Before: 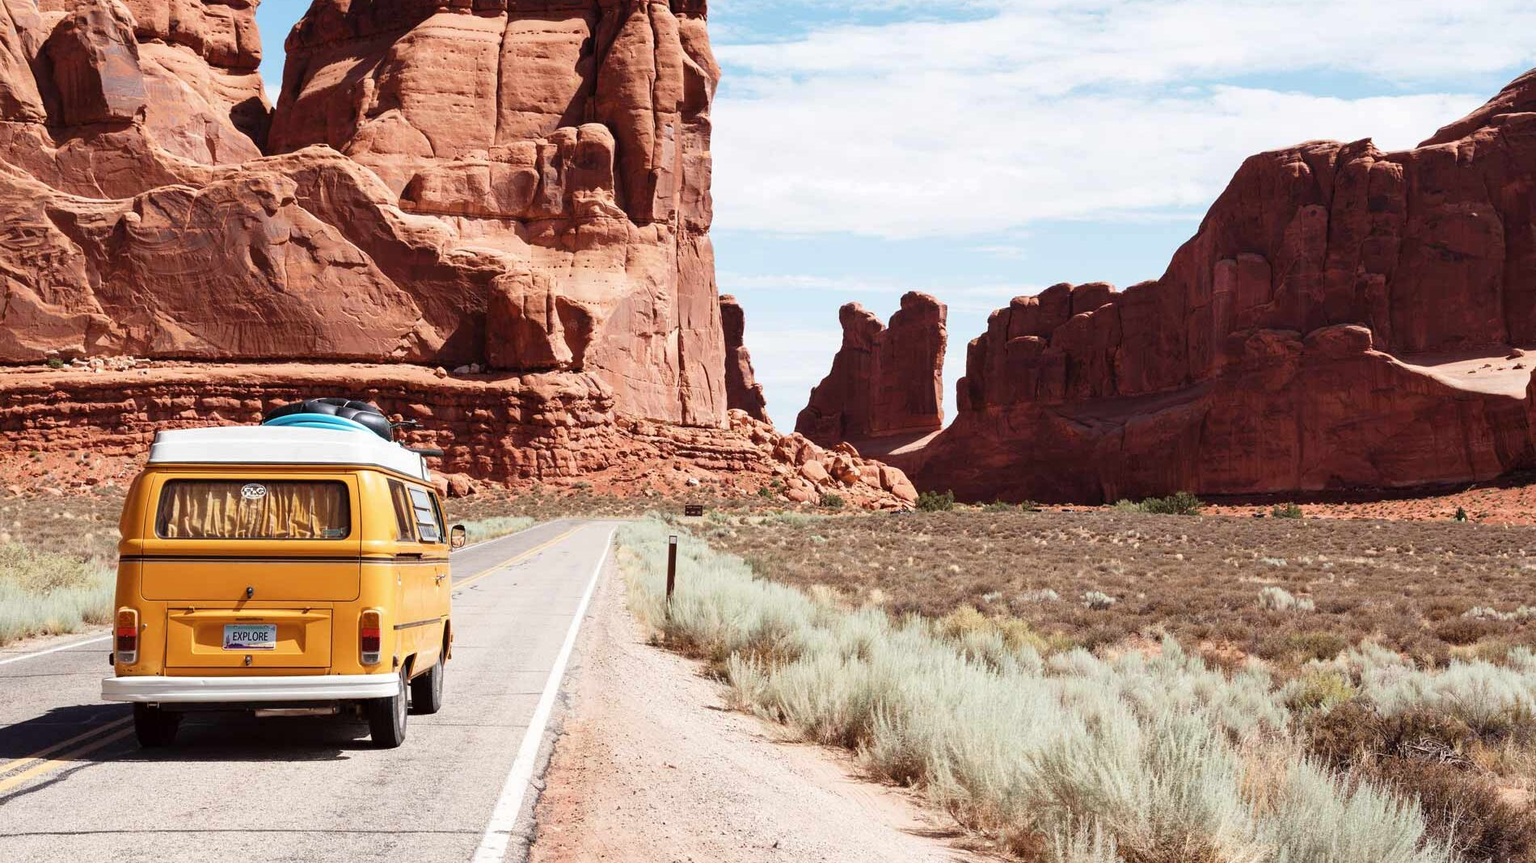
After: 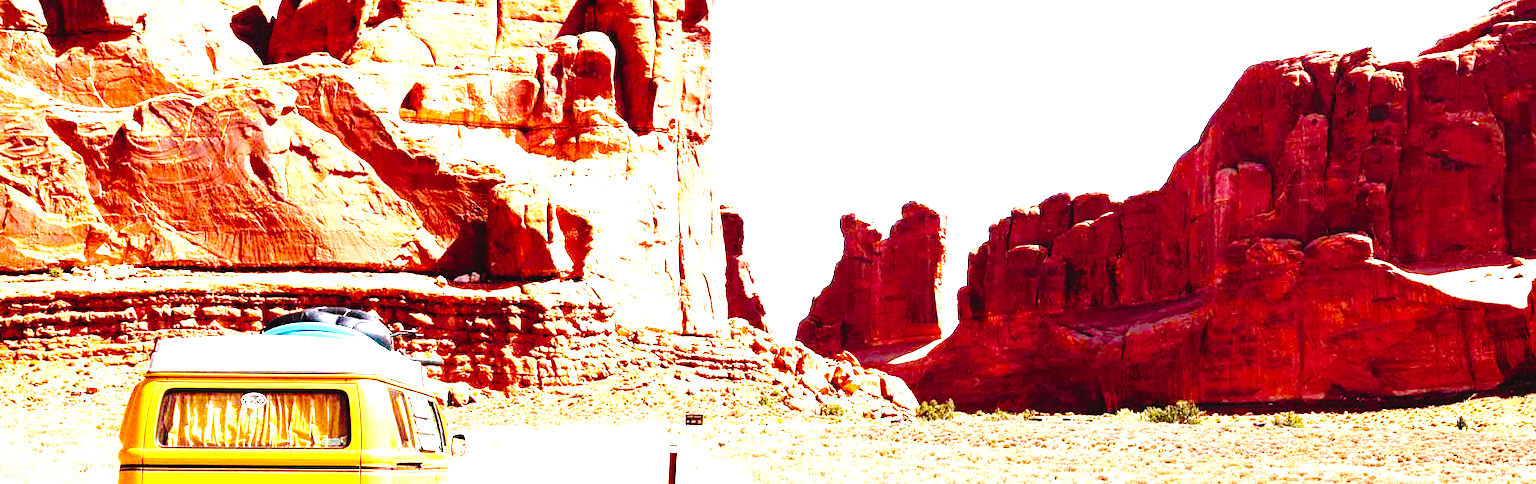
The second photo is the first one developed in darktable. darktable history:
crop and rotate: top 10.605%, bottom 33.274%
grain: coarseness 0.09 ISO
color balance rgb: perceptual saturation grading › global saturation 25%, perceptual brilliance grading › global brilliance 35%, perceptual brilliance grading › highlights 50%, perceptual brilliance grading › mid-tones 60%, perceptual brilliance grading › shadows 35%, global vibrance 20%
tone curve: curves: ch0 [(0, 0) (0.003, 0.03) (0.011, 0.03) (0.025, 0.033) (0.044, 0.035) (0.069, 0.04) (0.1, 0.046) (0.136, 0.052) (0.177, 0.08) (0.224, 0.121) (0.277, 0.225) (0.335, 0.343) (0.399, 0.456) (0.468, 0.555) (0.543, 0.647) (0.623, 0.732) (0.709, 0.808) (0.801, 0.886) (0.898, 0.947) (1, 1)], preserve colors none
